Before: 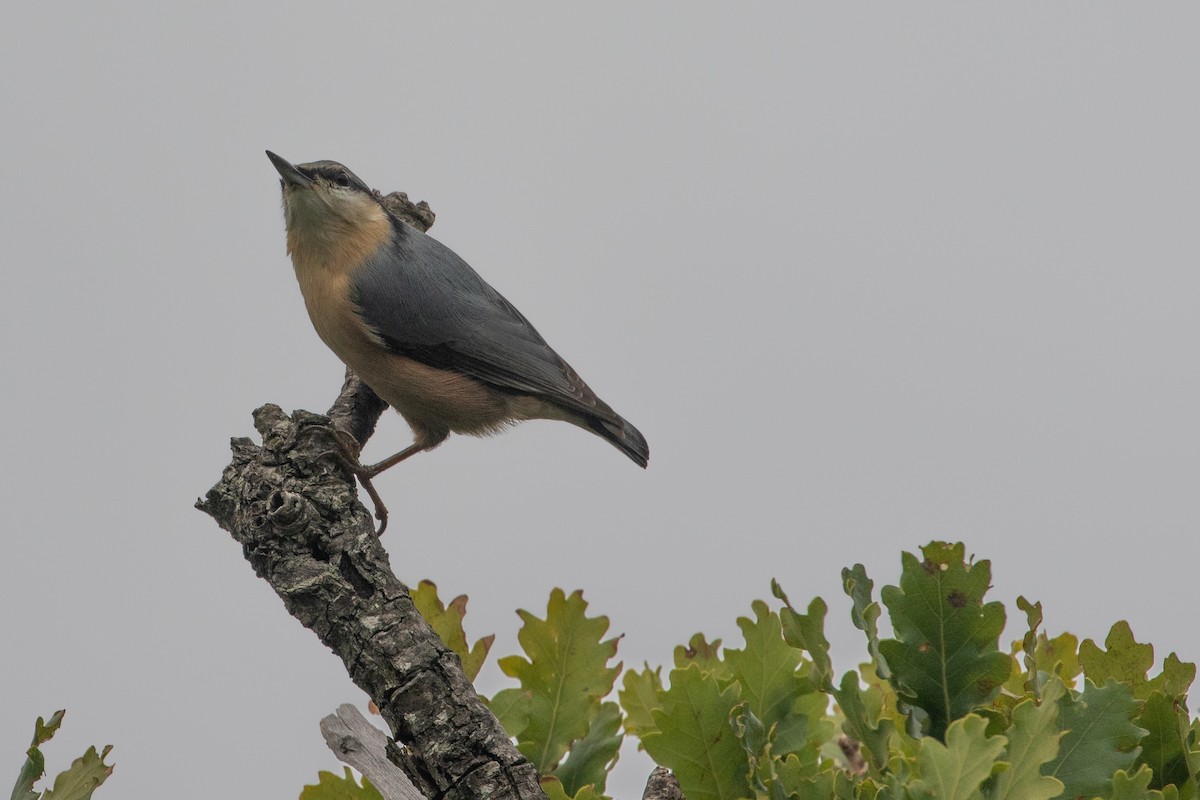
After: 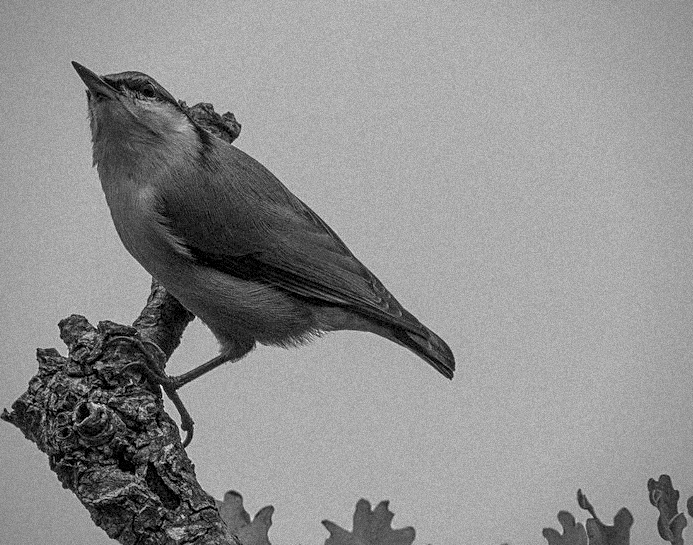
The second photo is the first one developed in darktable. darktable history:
crop: left 16.202%, top 11.208%, right 26.045%, bottom 20.557%
monochrome: a -71.75, b 75.82
vignetting: fall-off radius 63.6%
local contrast: highlights 61%, detail 143%, midtone range 0.428
color balance rgb: linear chroma grading › global chroma 3.45%, perceptual saturation grading › global saturation 11.24%, perceptual brilliance grading › global brilliance 3.04%, global vibrance 2.8%
sharpen: on, module defaults
grain: strength 35%, mid-tones bias 0%
white balance: red 0.983, blue 1.036
